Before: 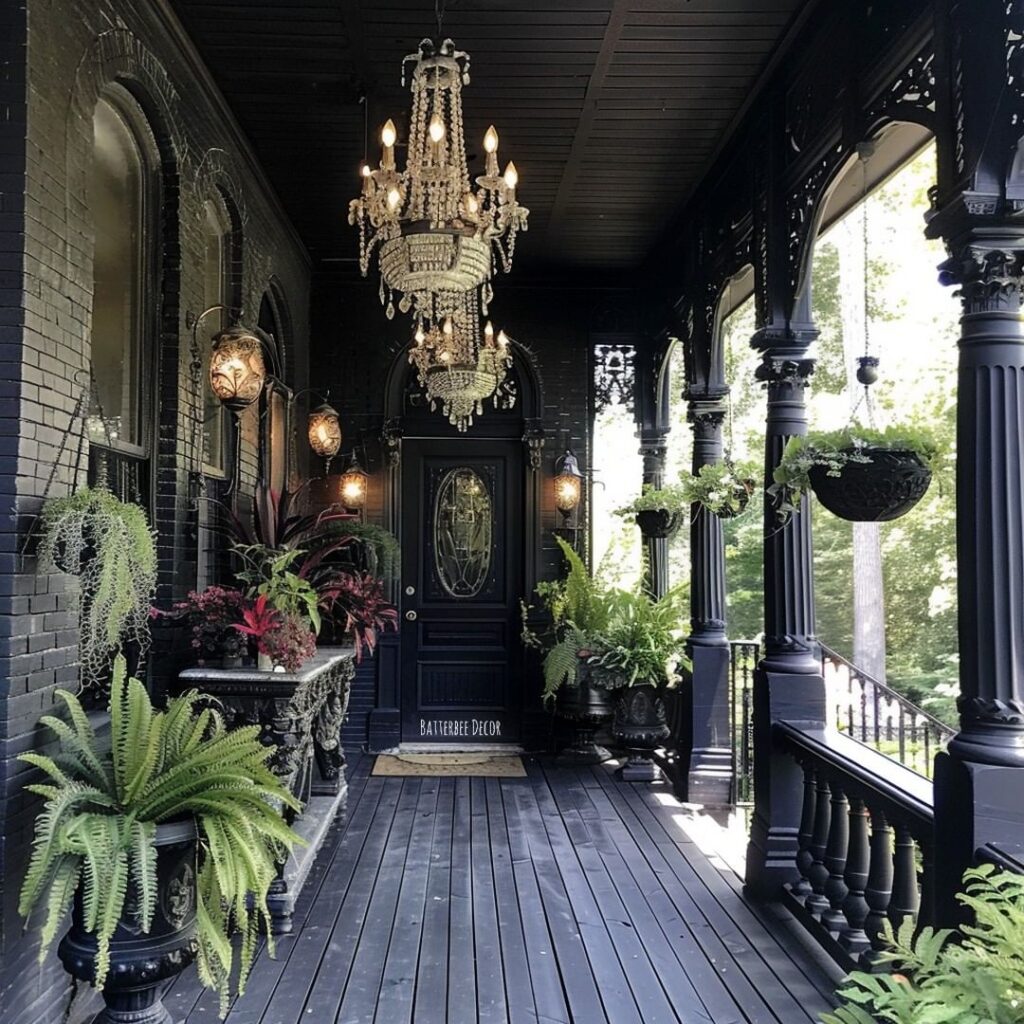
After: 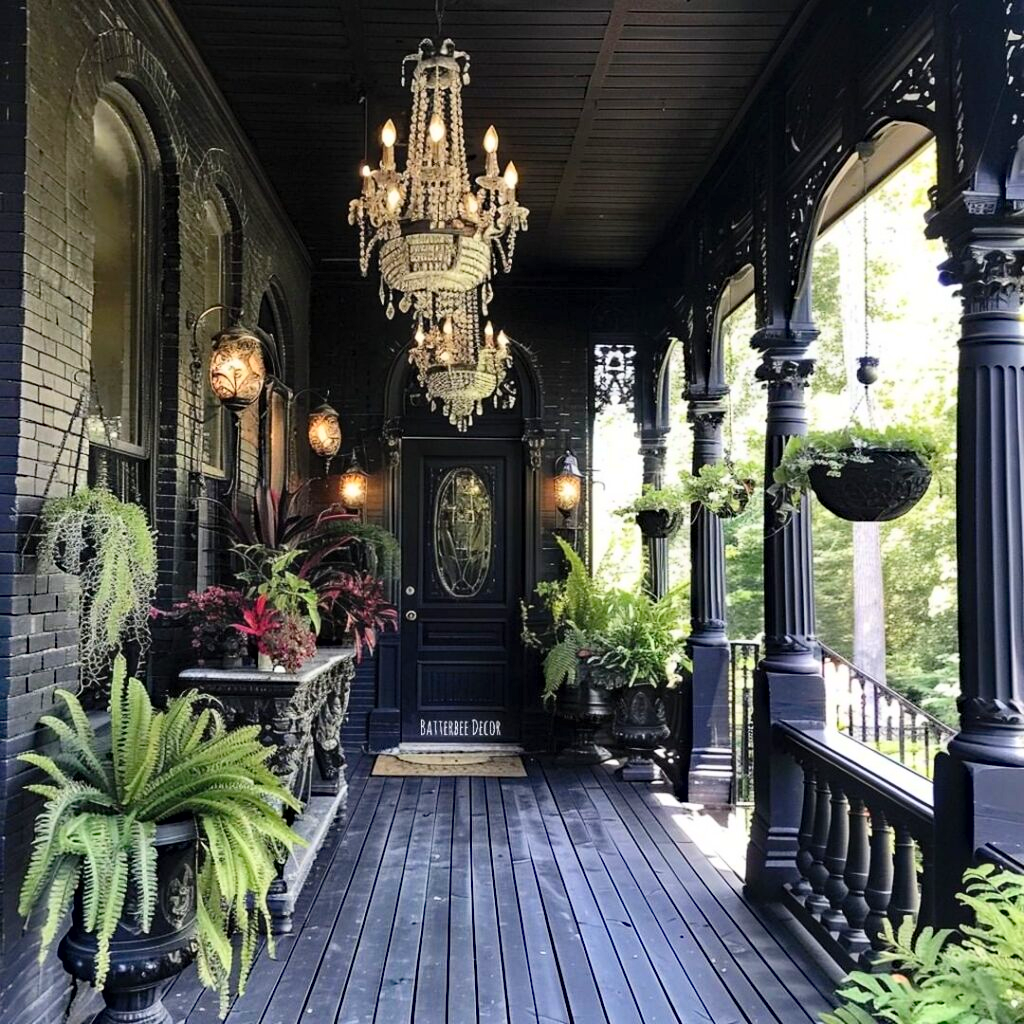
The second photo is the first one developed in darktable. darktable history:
haze removal: strength 0.297, distance 0.25, adaptive false
contrast brightness saturation: contrast 0.196, brightness 0.166, saturation 0.224
